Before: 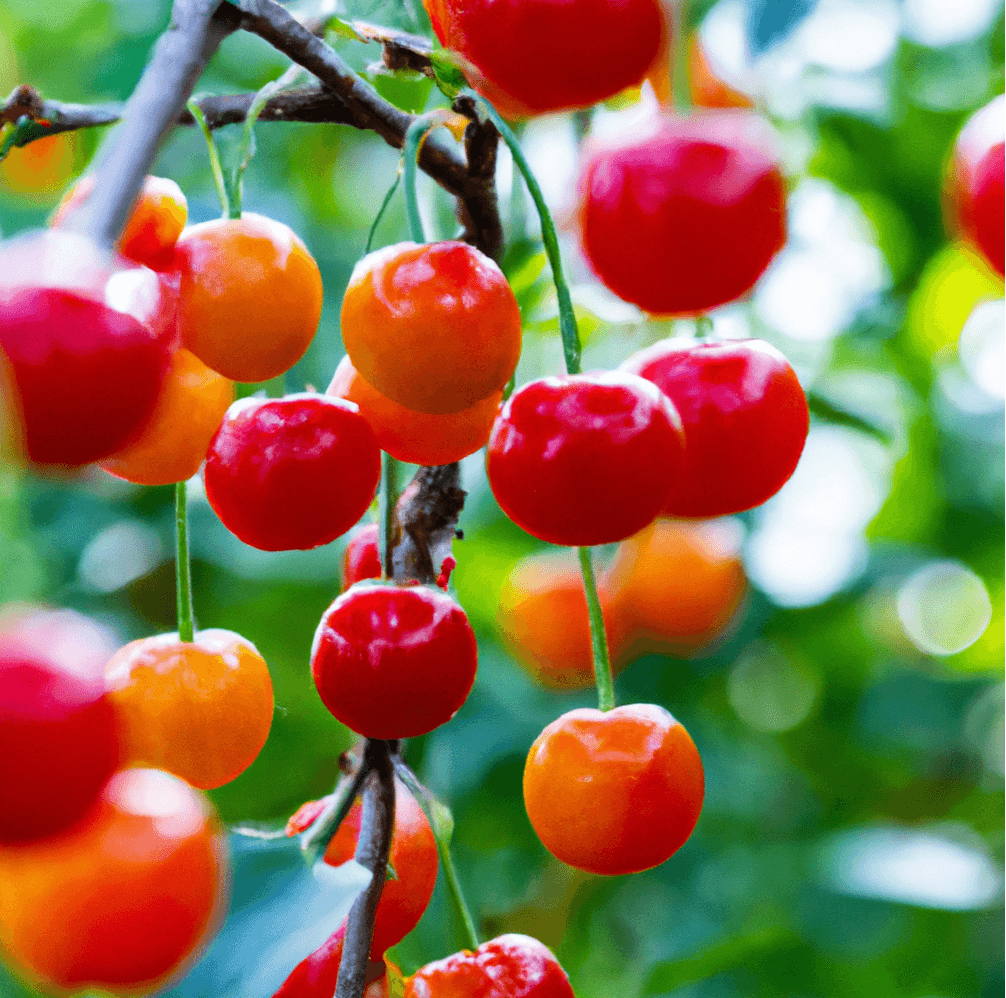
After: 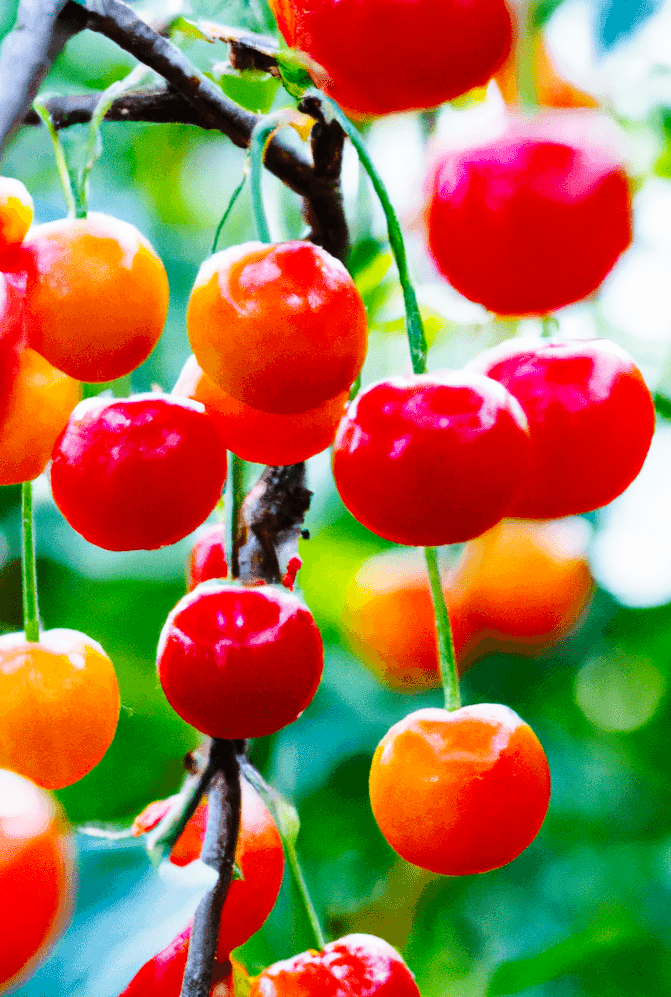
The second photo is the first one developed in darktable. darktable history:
crop and rotate: left 15.446%, right 17.836%
base curve: curves: ch0 [(0, 0) (0.036, 0.025) (0.121, 0.166) (0.206, 0.329) (0.605, 0.79) (1, 1)], preserve colors none
